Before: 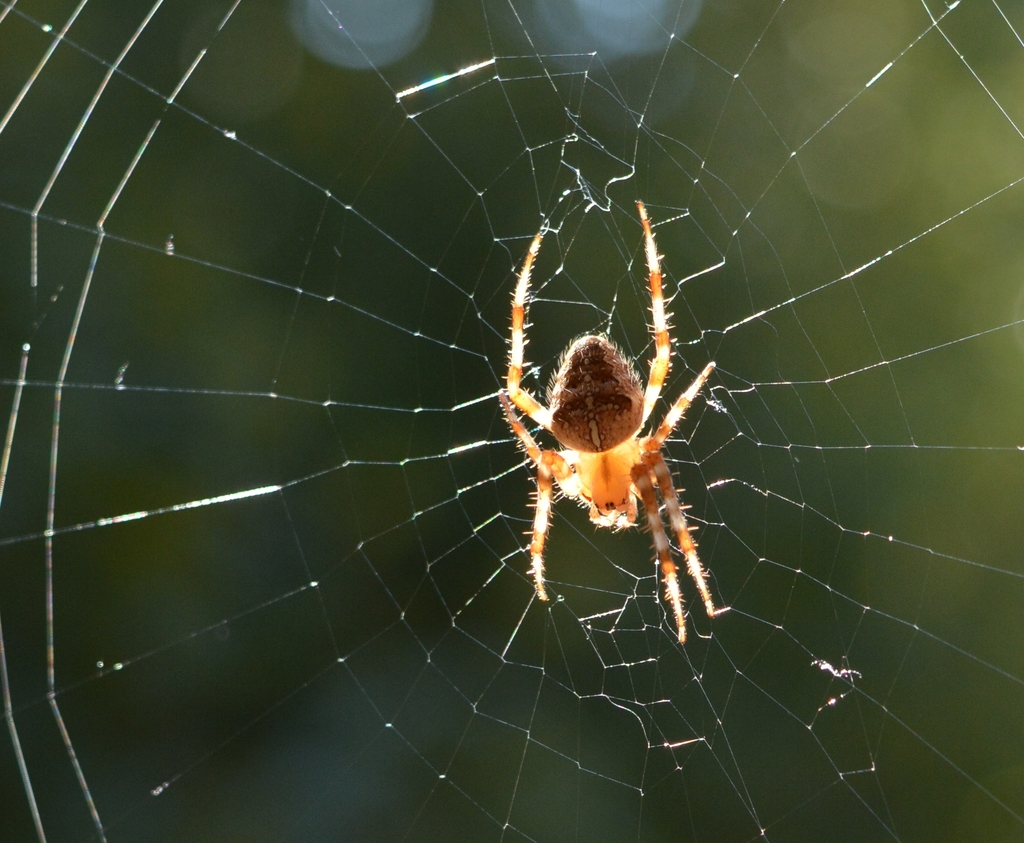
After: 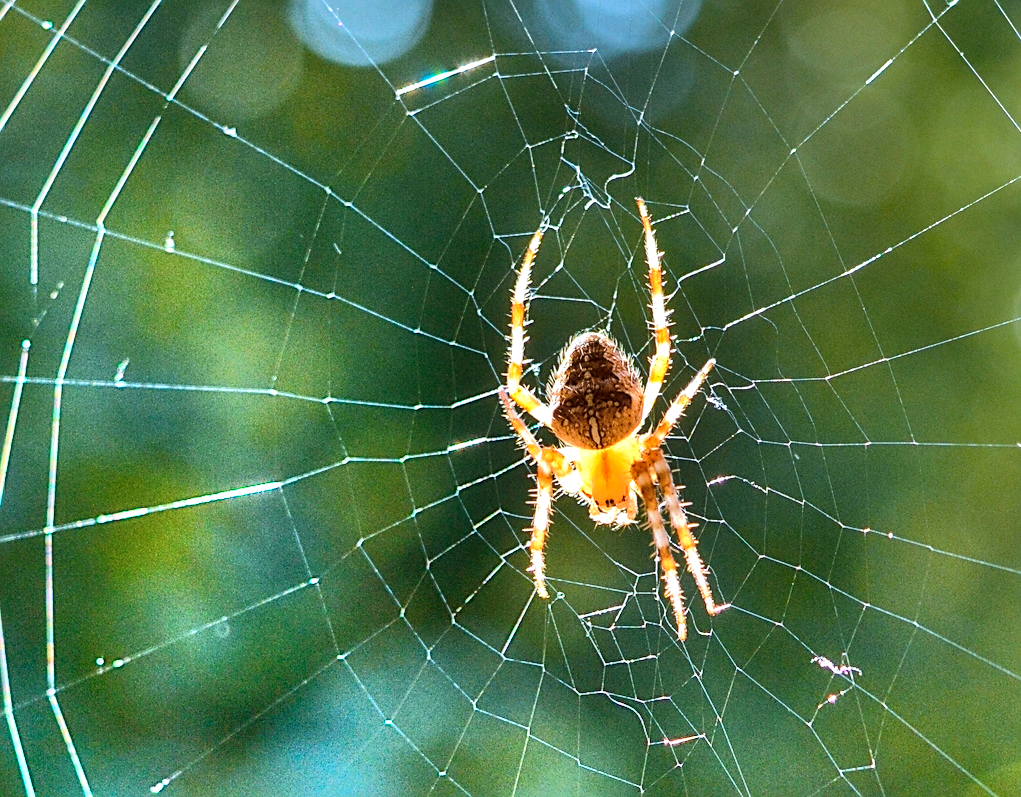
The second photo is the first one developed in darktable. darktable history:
color calibration: x 0.37, y 0.382, temperature 4306.55 K
exposure: exposure -0.001 EV, compensate exposure bias true, compensate highlight preservation false
shadows and highlights: radius 123.32, shadows 99.69, white point adjustment -2.99, highlights -98.85, soften with gaussian
sharpen: amount 0.578
local contrast: detail 150%
tone equalizer: -8 EV -0.431 EV, -7 EV -0.382 EV, -6 EV -0.367 EV, -5 EV -0.186 EV, -3 EV 0.209 EV, -2 EV 0.344 EV, -1 EV 0.387 EV, +0 EV 0.434 EV, edges refinement/feathering 500, mask exposure compensation -1.57 EV, preserve details no
crop: top 0.443%, right 0.262%, bottom 4.998%
color balance rgb: linear chroma grading › shadows 31.574%, linear chroma grading › global chroma -1.757%, linear chroma grading › mid-tones 4.338%, perceptual saturation grading › global saturation 2.982%, global vibrance 44.264%
